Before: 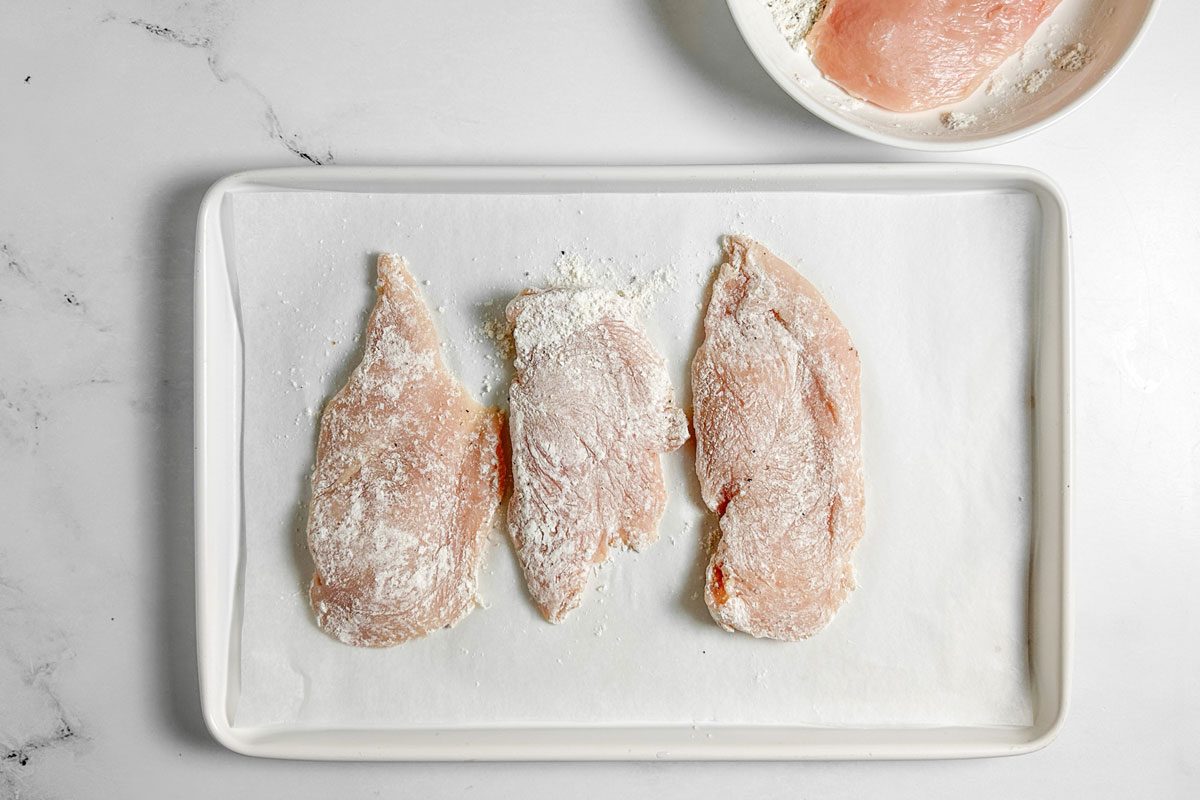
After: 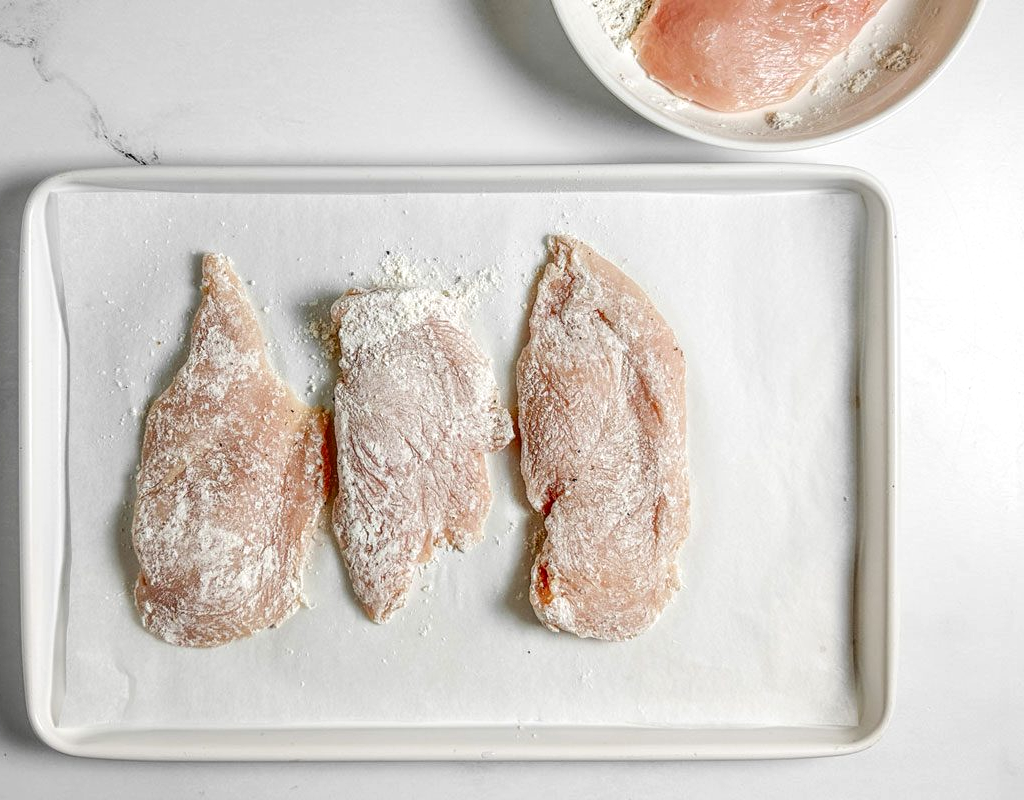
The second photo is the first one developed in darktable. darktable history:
local contrast: on, module defaults
crop and rotate: left 14.584%
